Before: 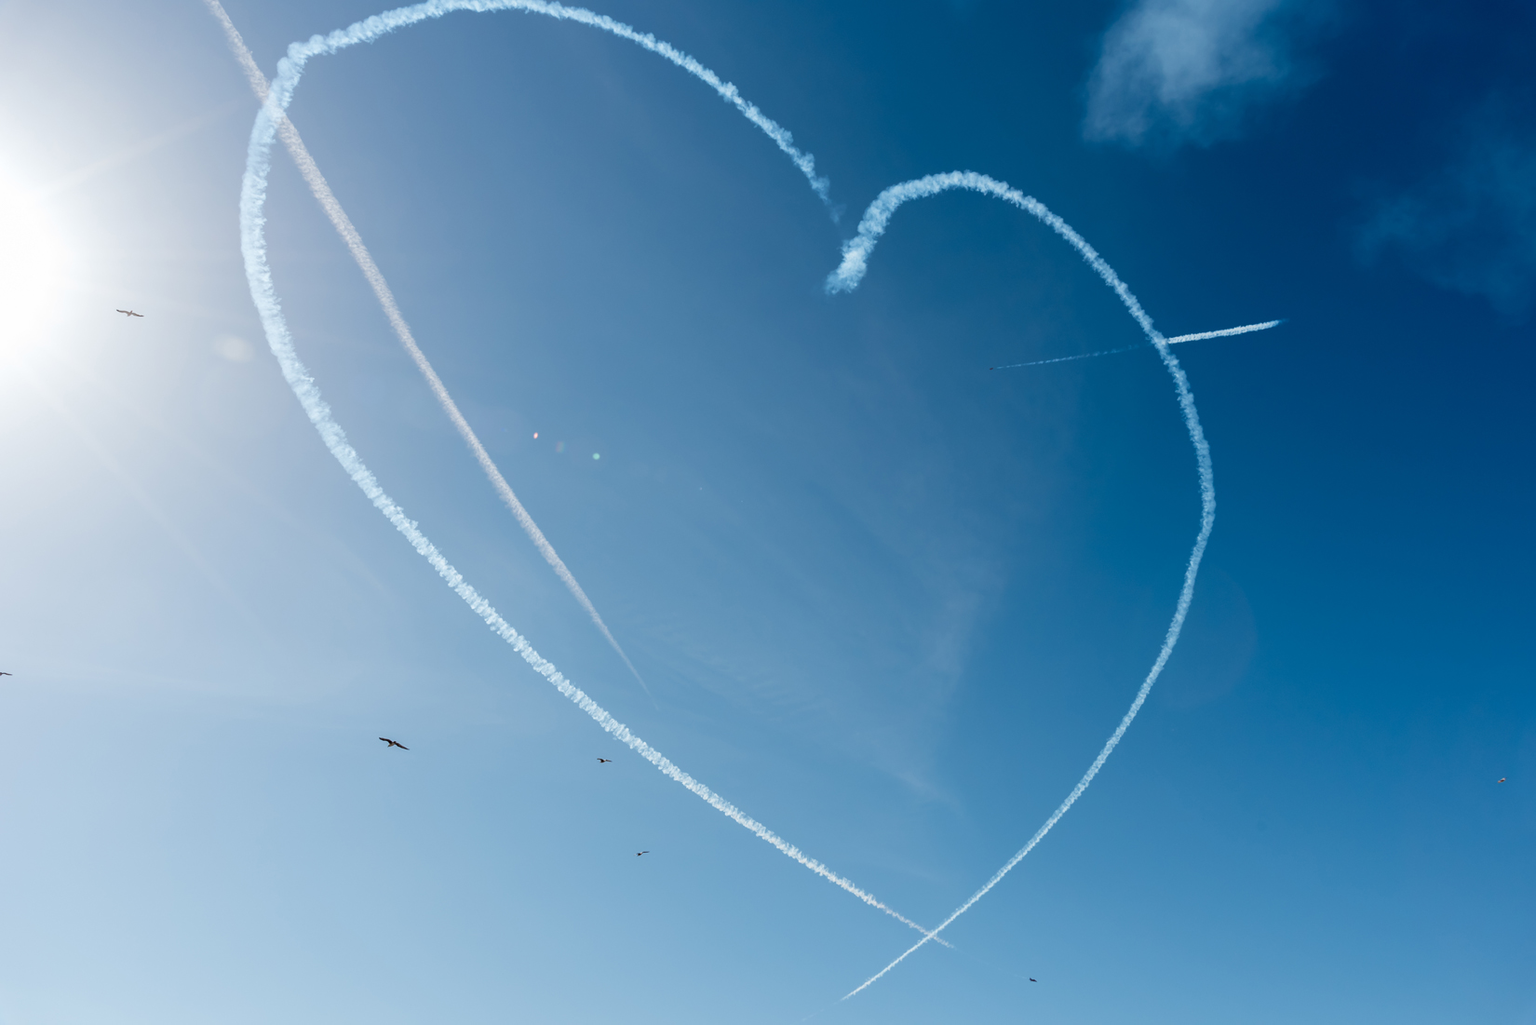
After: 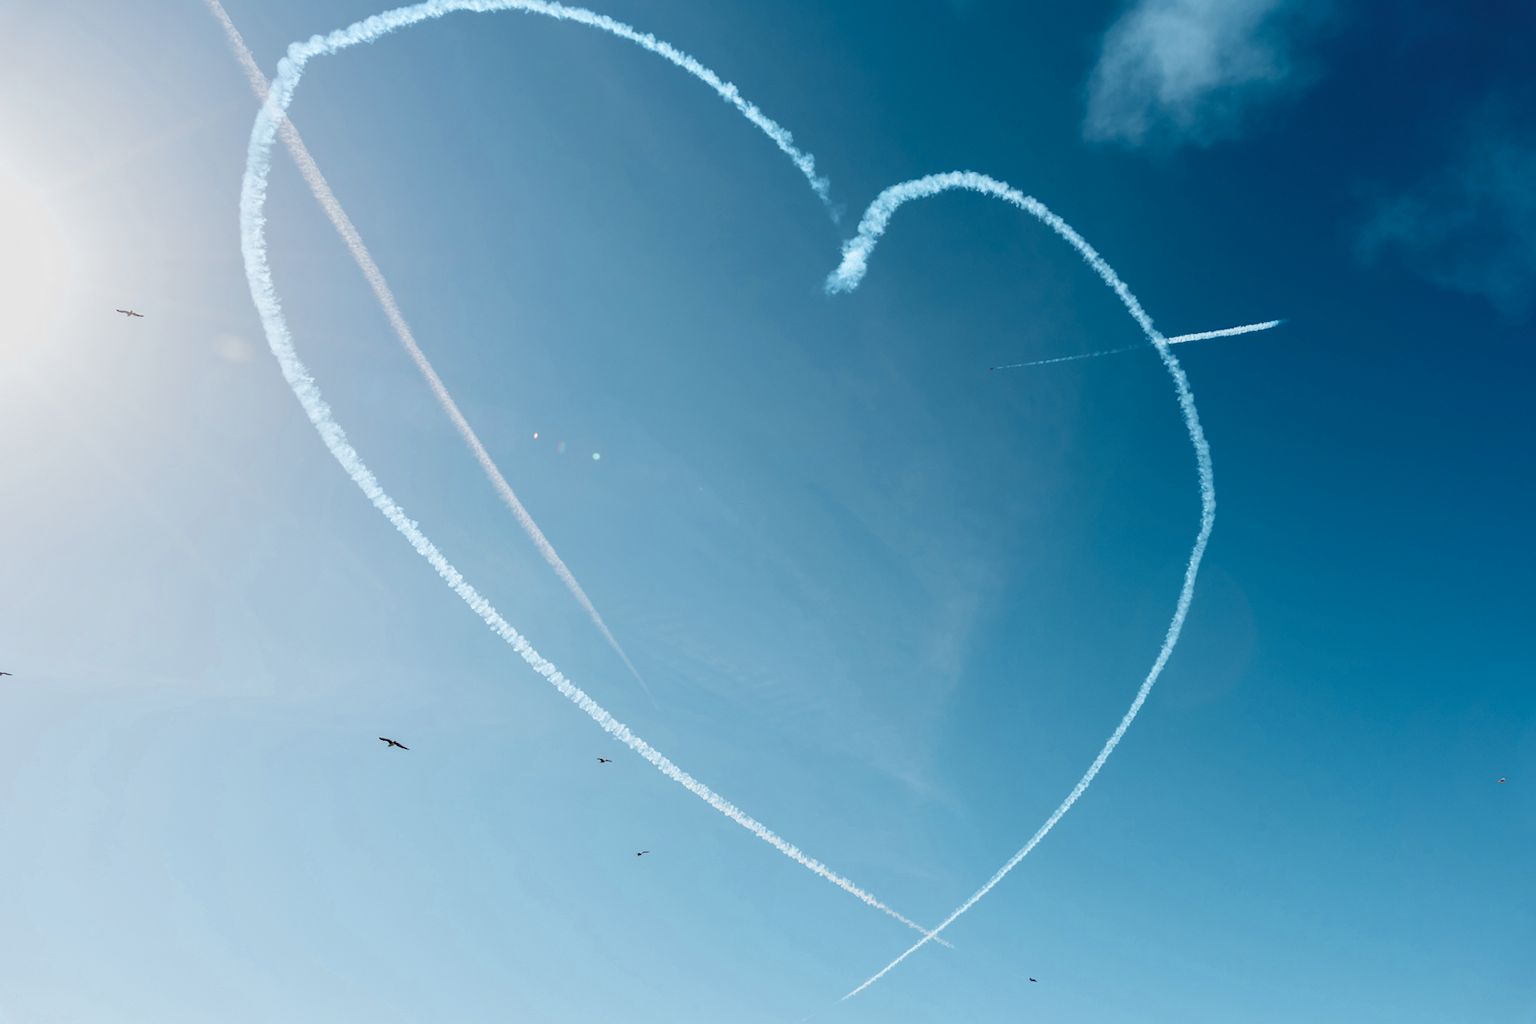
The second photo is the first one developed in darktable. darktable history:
color zones: curves: ch0 [(0.018, 0.548) (0.197, 0.654) (0.425, 0.447) (0.605, 0.658) (0.732, 0.579)]; ch1 [(0.105, 0.531) (0.224, 0.531) (0.386, 0.39) (0.618, 0.456) (0.732, 0.456) (0.956, 0.421)]; ch2 [(0.039, 0.583) (0.215, 0.465) (0.399, 0.544) (0.465, 0.548) (0.614, 0.447) (0.724, 0.43) (0.882, 0.623) (0.956, 0.632)]
tone equalizer: -8 EV -0.002 EV, -7 EV 0.005 EV, -6 EV -0.009 EV, -5 EV 0.011 EV, -4 EV -0.012 EV, -3 EV 0.007 EV, -2 EV -0.062 EV, -1 EV -0.293 EV, +0 EV -0.582 EV, smoothing diameter 2%, edges refinement/feathering 20, mask exposure compensation -1.57 EV, filter diffusion 5
